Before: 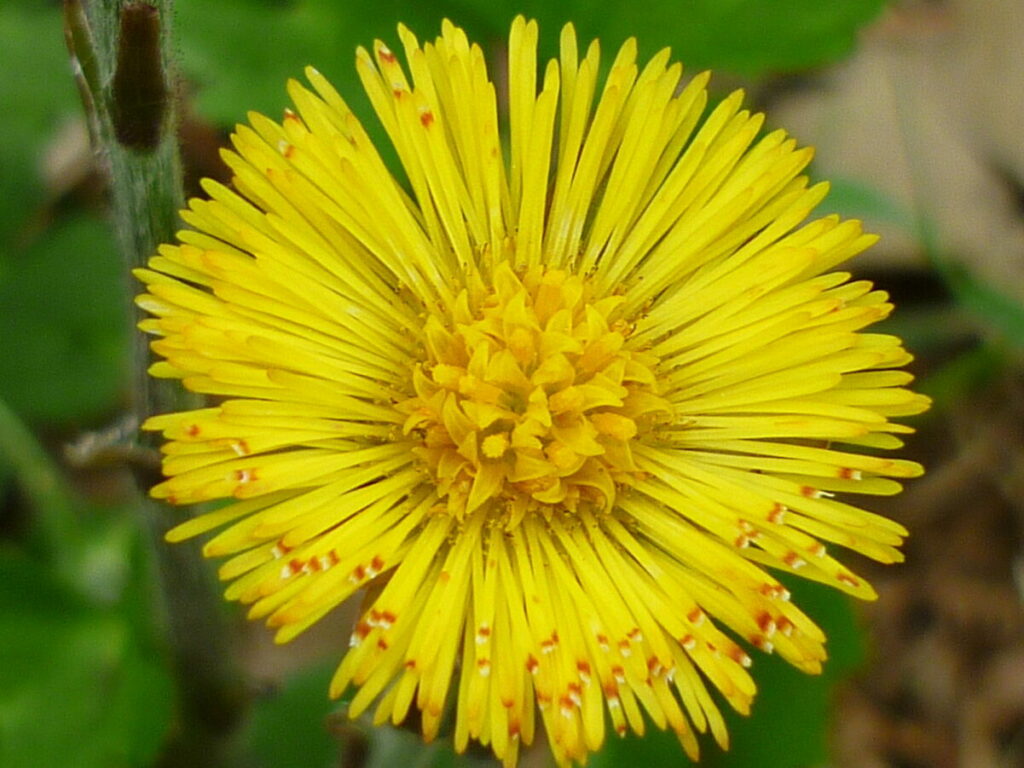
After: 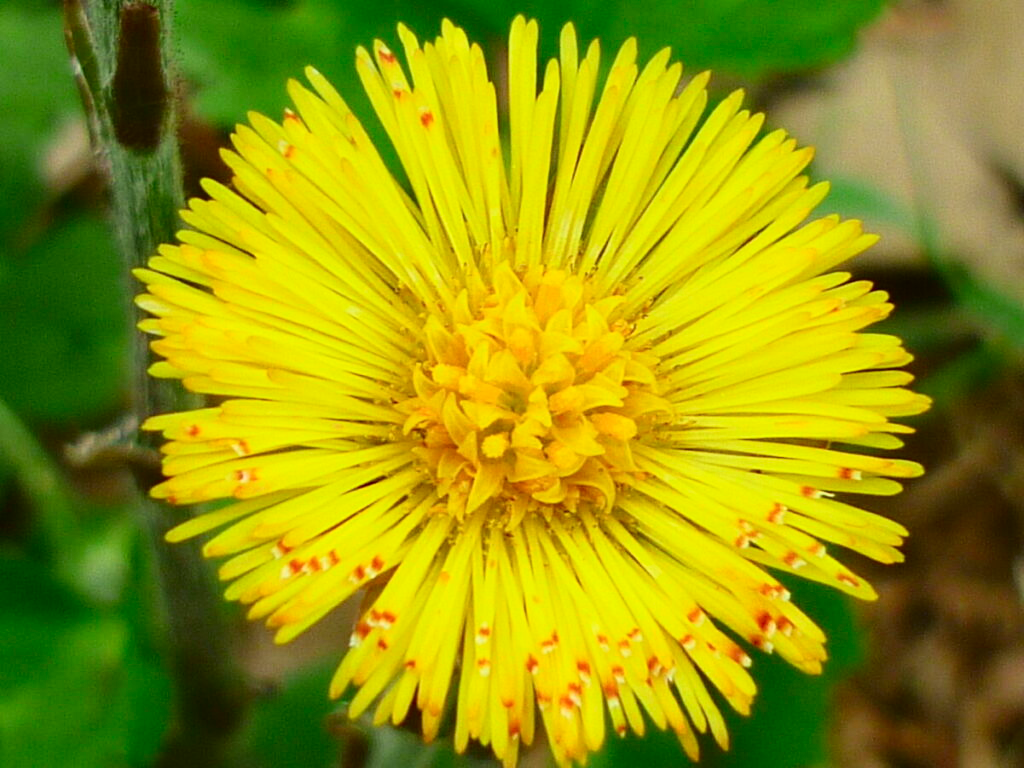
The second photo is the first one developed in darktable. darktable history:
tone curve: curves: ch0 [(0, 0.011) (0.139, 0.106) (0.295, 0.271) (0.499, 0.523) (0.739, 0.782) (0.857, 0.879) (1, 0.967)]; ch1 [(0, 0) (0.291, 0.229) (0.394, 0.365) (0.469, 0.456) (0.495, 0.497) (0.524, 0.53) (0.588, 0.62) (0.725, 0.779) (1, 1)]; ch2 [(0, 0) (0.125, 0.089) (0.35, 0.317) (0.437, 0.42) (0.502, 0.499) (0.537, 0.551) (0.613, 0.636) (1, 1)], color space Lab, independent channels, preserve colors none
exposure: exposure 0.2 EV, compensate highlight preservation false
